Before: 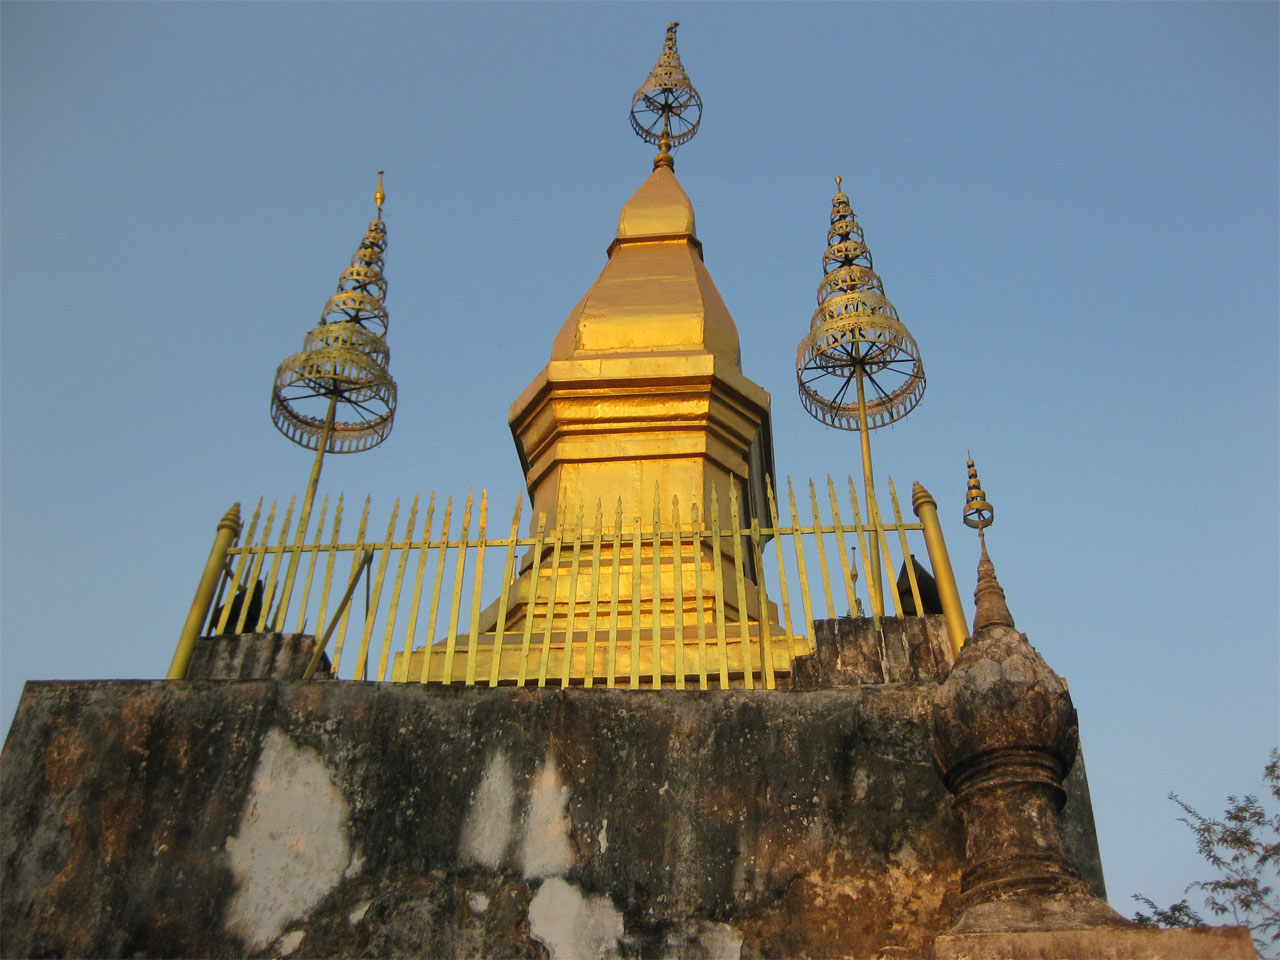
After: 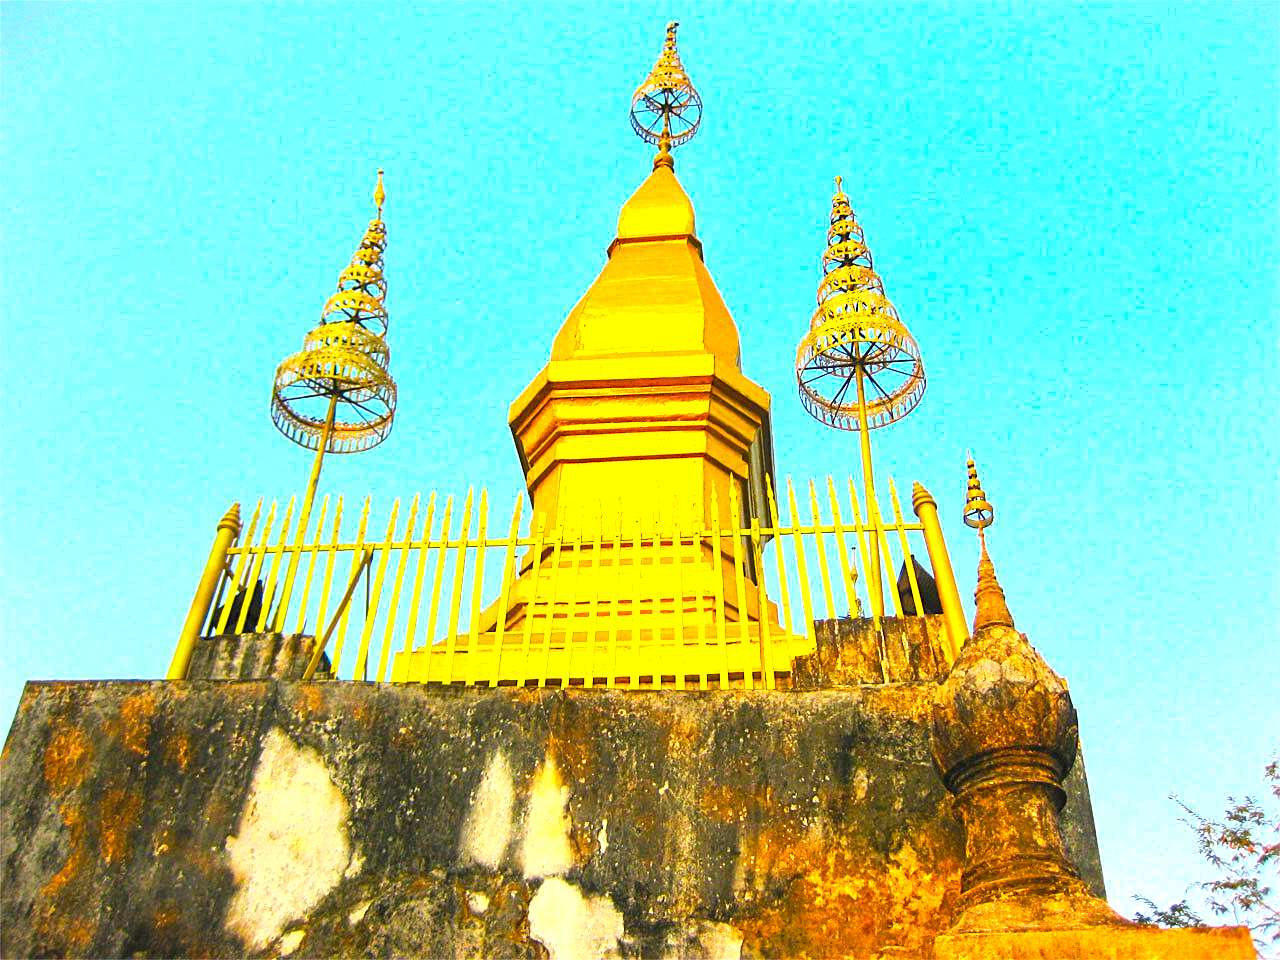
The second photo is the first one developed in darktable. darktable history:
exposure: black level correction 0, exposure 1.5 EV, compensate exposure bias true, compensate highlight preservation false
contrast brightness saturation: contrast 0.07, brightness 0.18, saturation 0.4
sharpen: on, module defaults
color balance rgb: linear chroma grading › global chroma 9%, perceptual saturation grading › global saturation 36%, perceptual saturation grading › shadows 35%, perceptual brilliance grading › global brilliance 15%, perceptual brilliance grading › shadows -35%, global vibrance 15%
local contrast: highlights 61%, shadows 106%, detail 107%, midtone range 0.529
